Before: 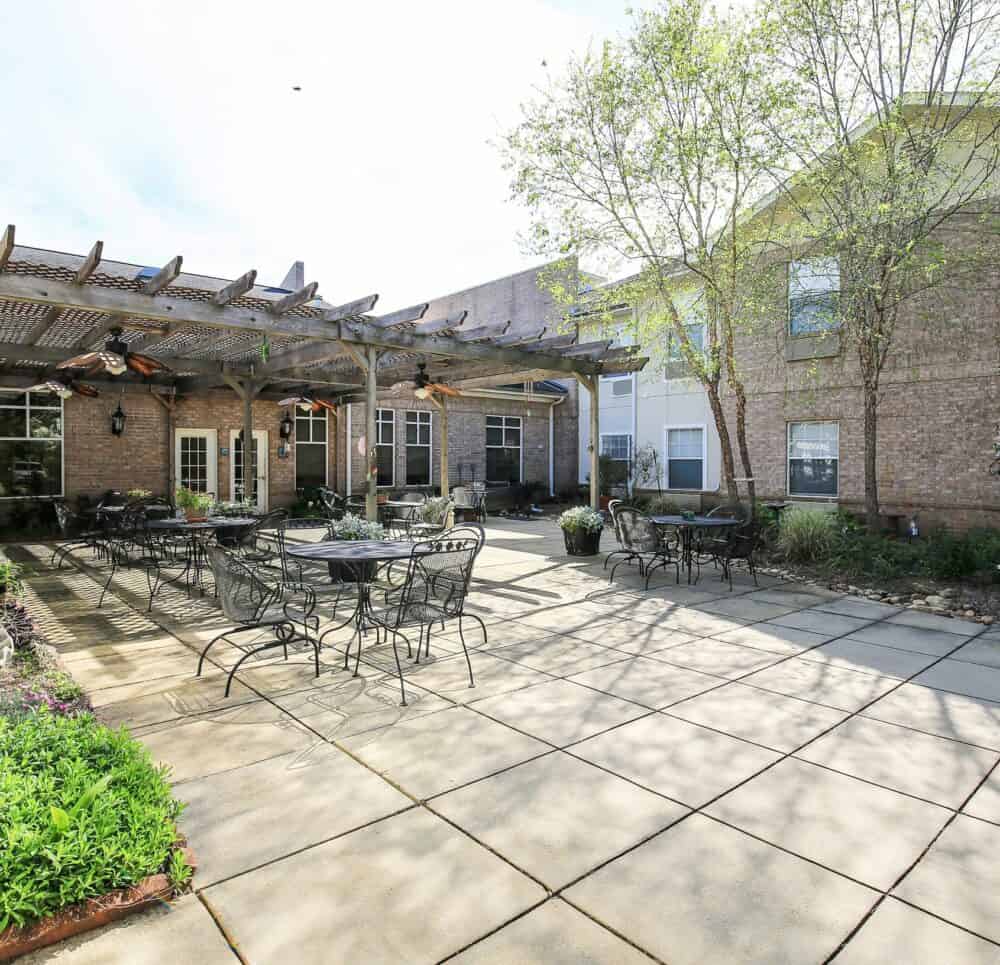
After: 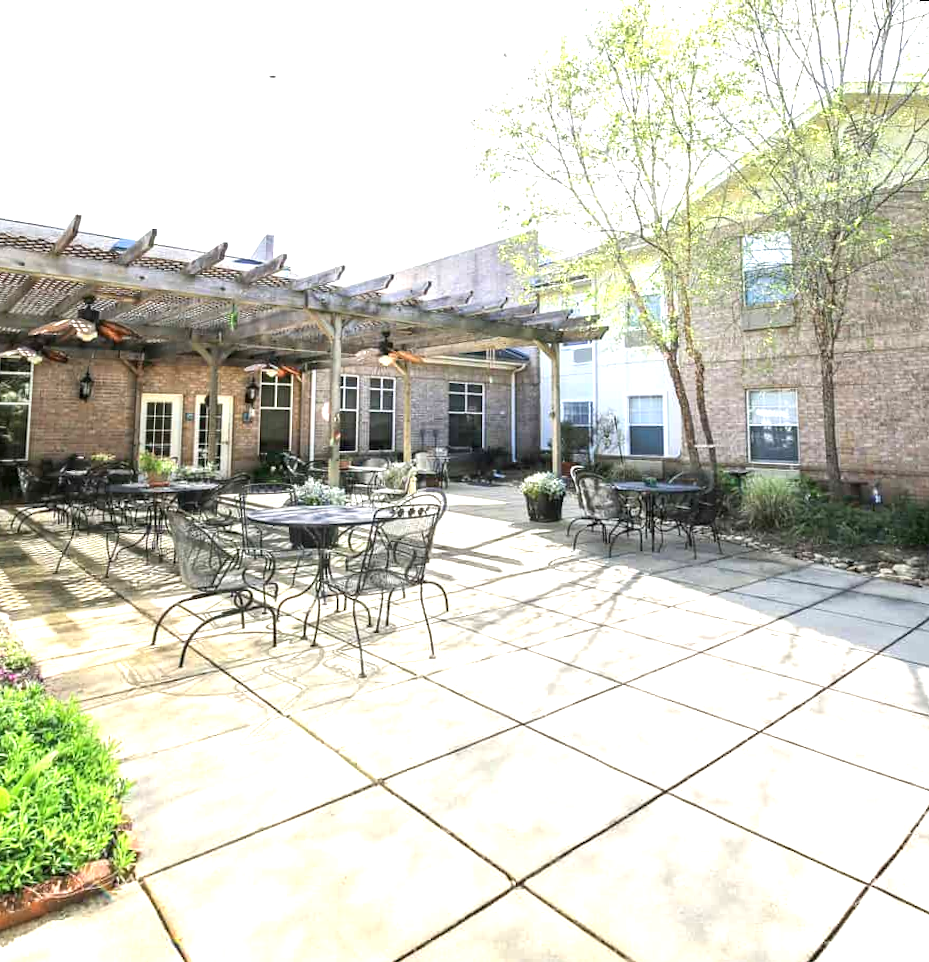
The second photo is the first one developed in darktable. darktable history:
exposure: exposure 0.943 EV, compensate highlight preservation false
rotate and perspective: rotation 0.215°, lens shift (vertical) -0.139, crop left 0.069, crop right 0.939, crop top 0.002, crop bottom 0.996
